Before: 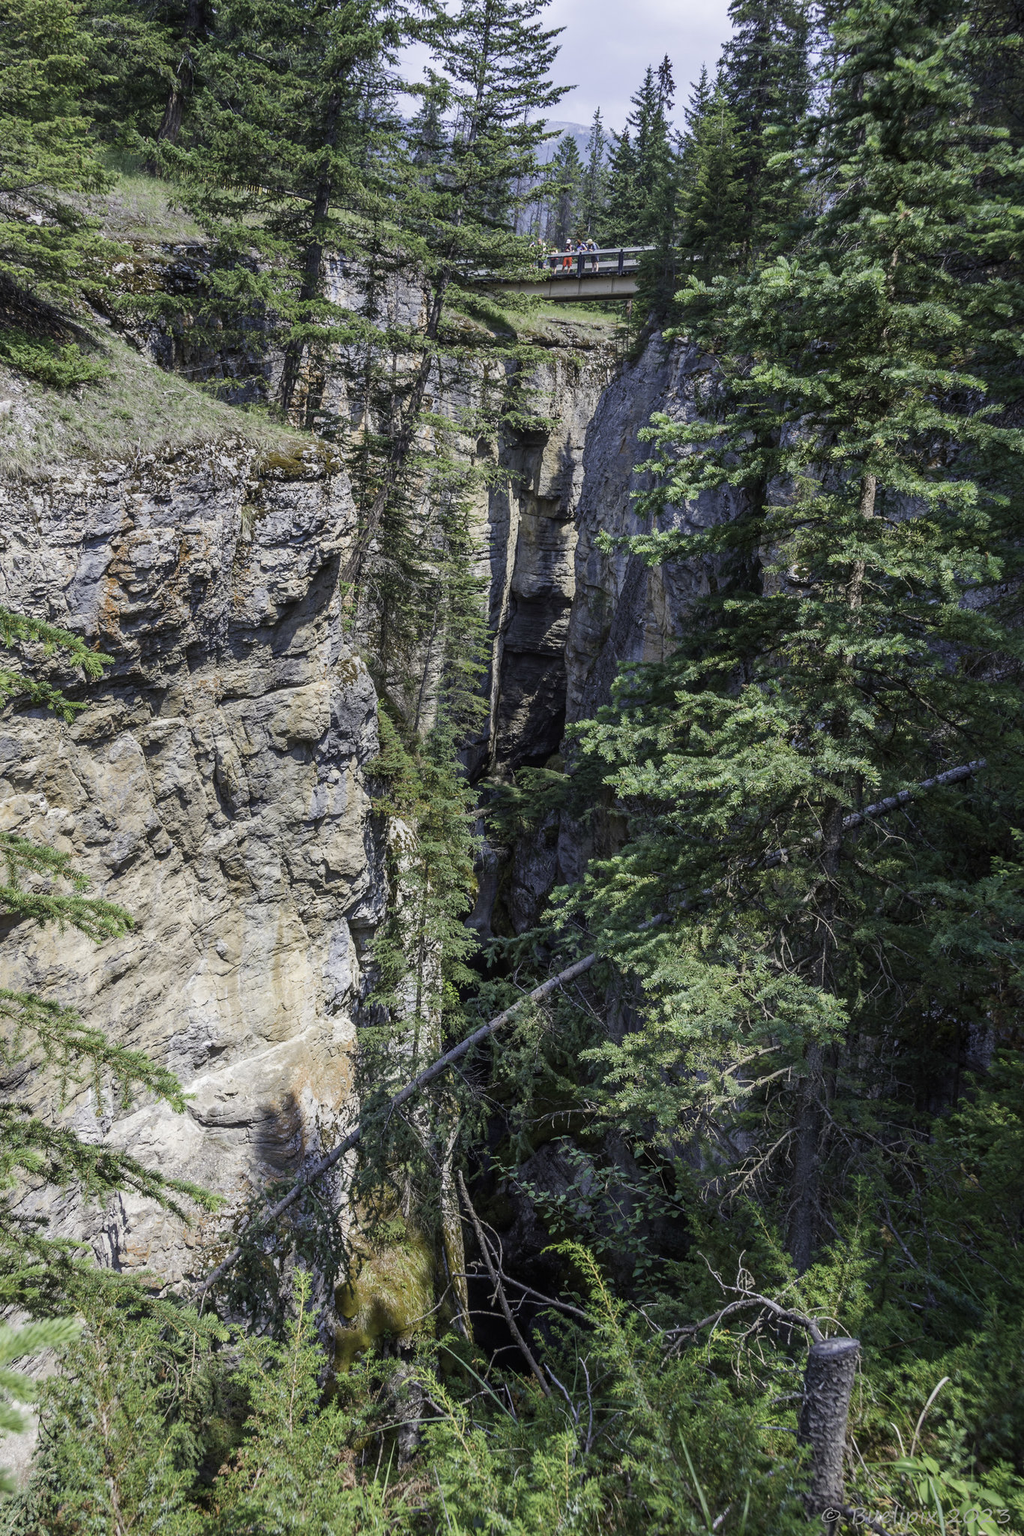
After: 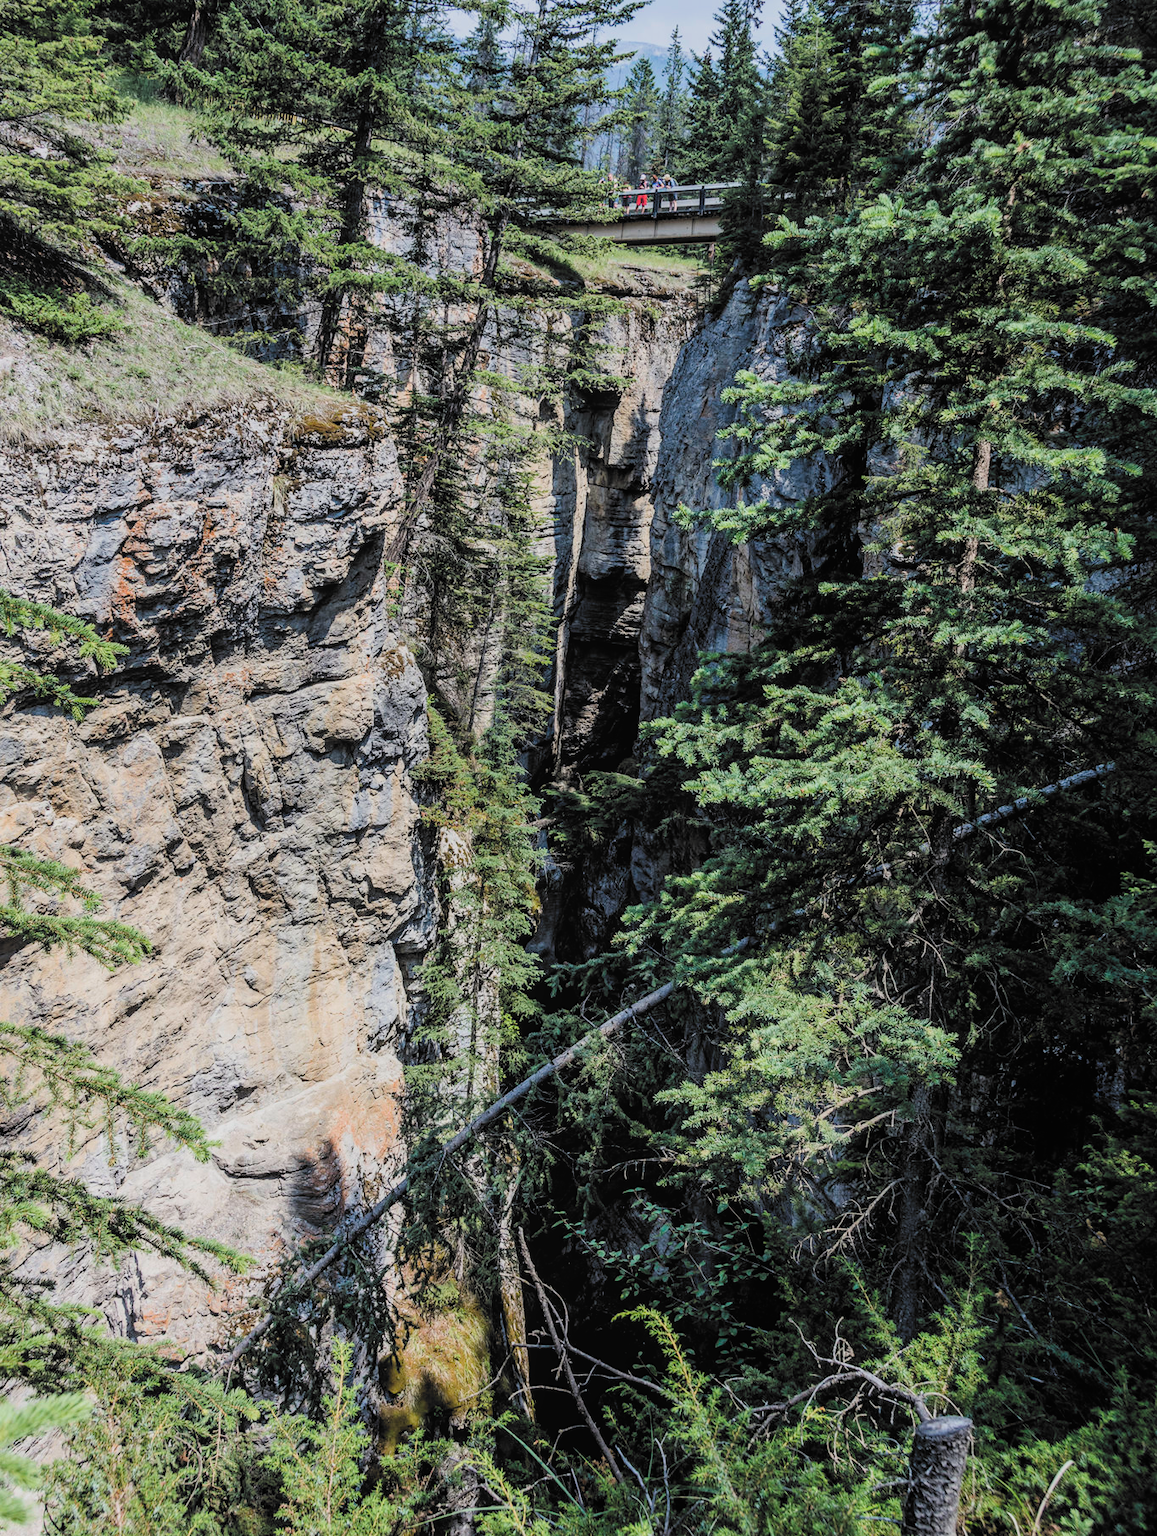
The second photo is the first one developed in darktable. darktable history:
crop and rotate: top 5.547%, bottom 5.952%
local contrast: detail 110%
filmic rgb: black relative exposure -5.14 EV, white relative exposure 3.95 EV, hardness 2.88, contrast 1.386, highlights saturation mix -30.01%, color science v6 (2022)
